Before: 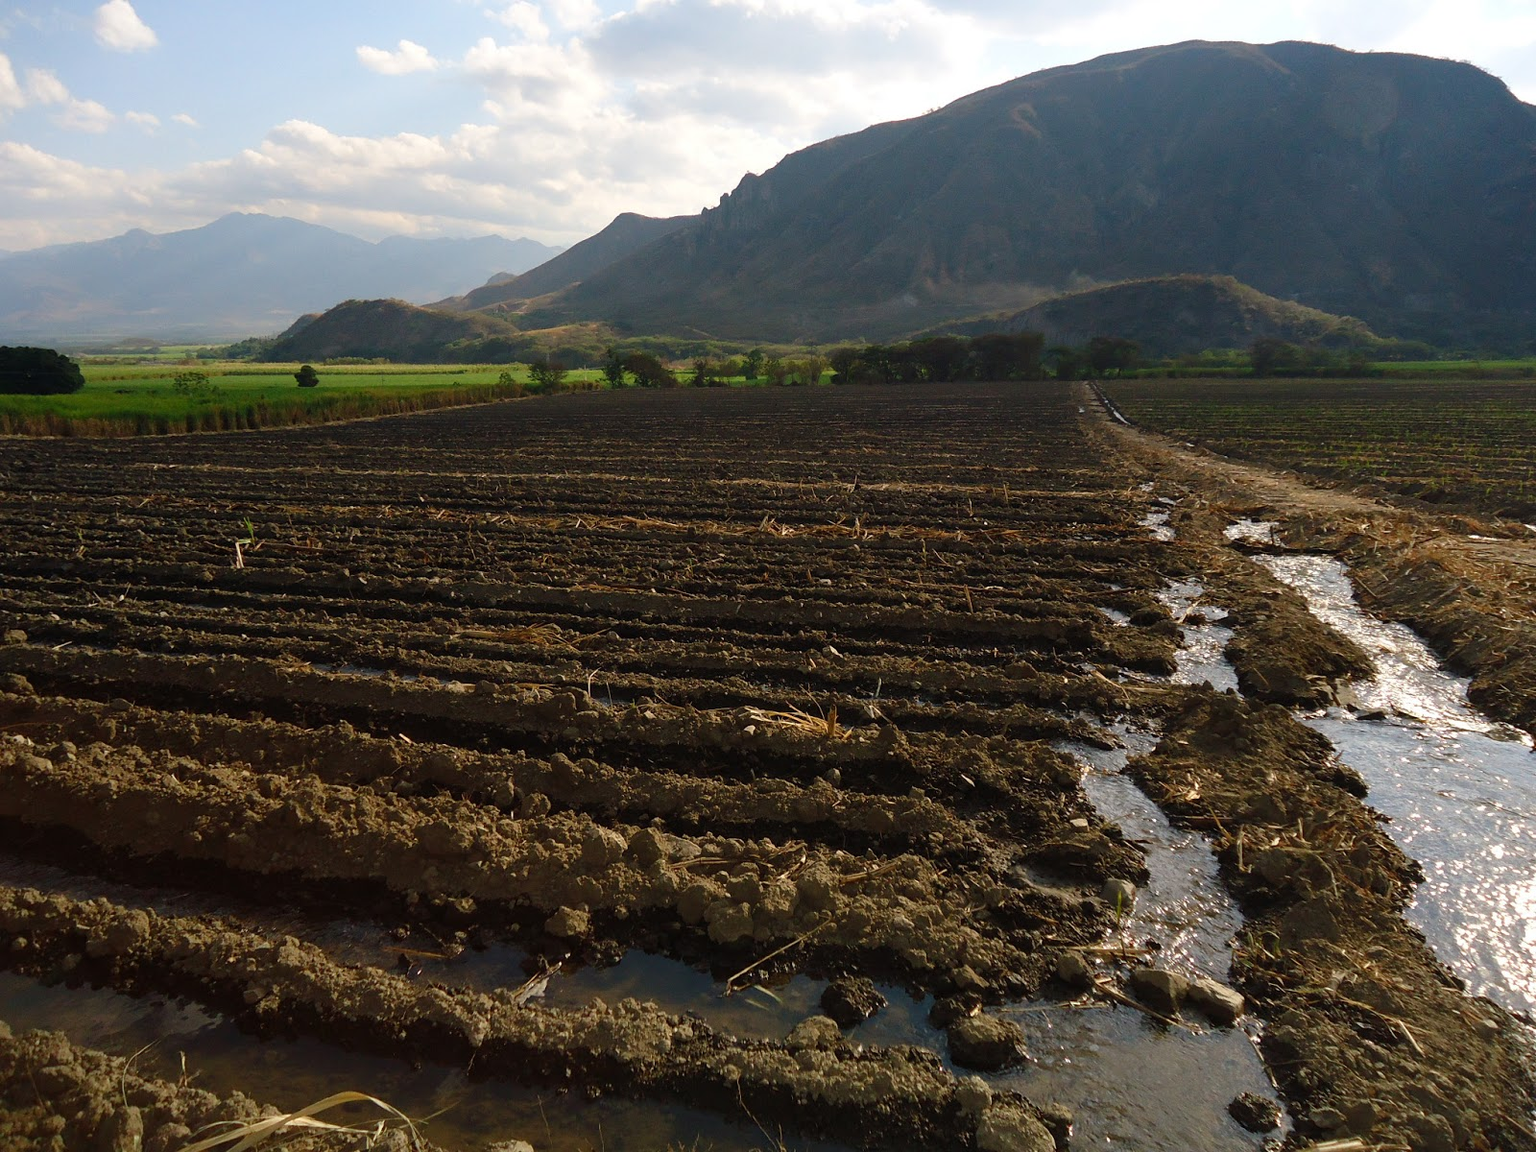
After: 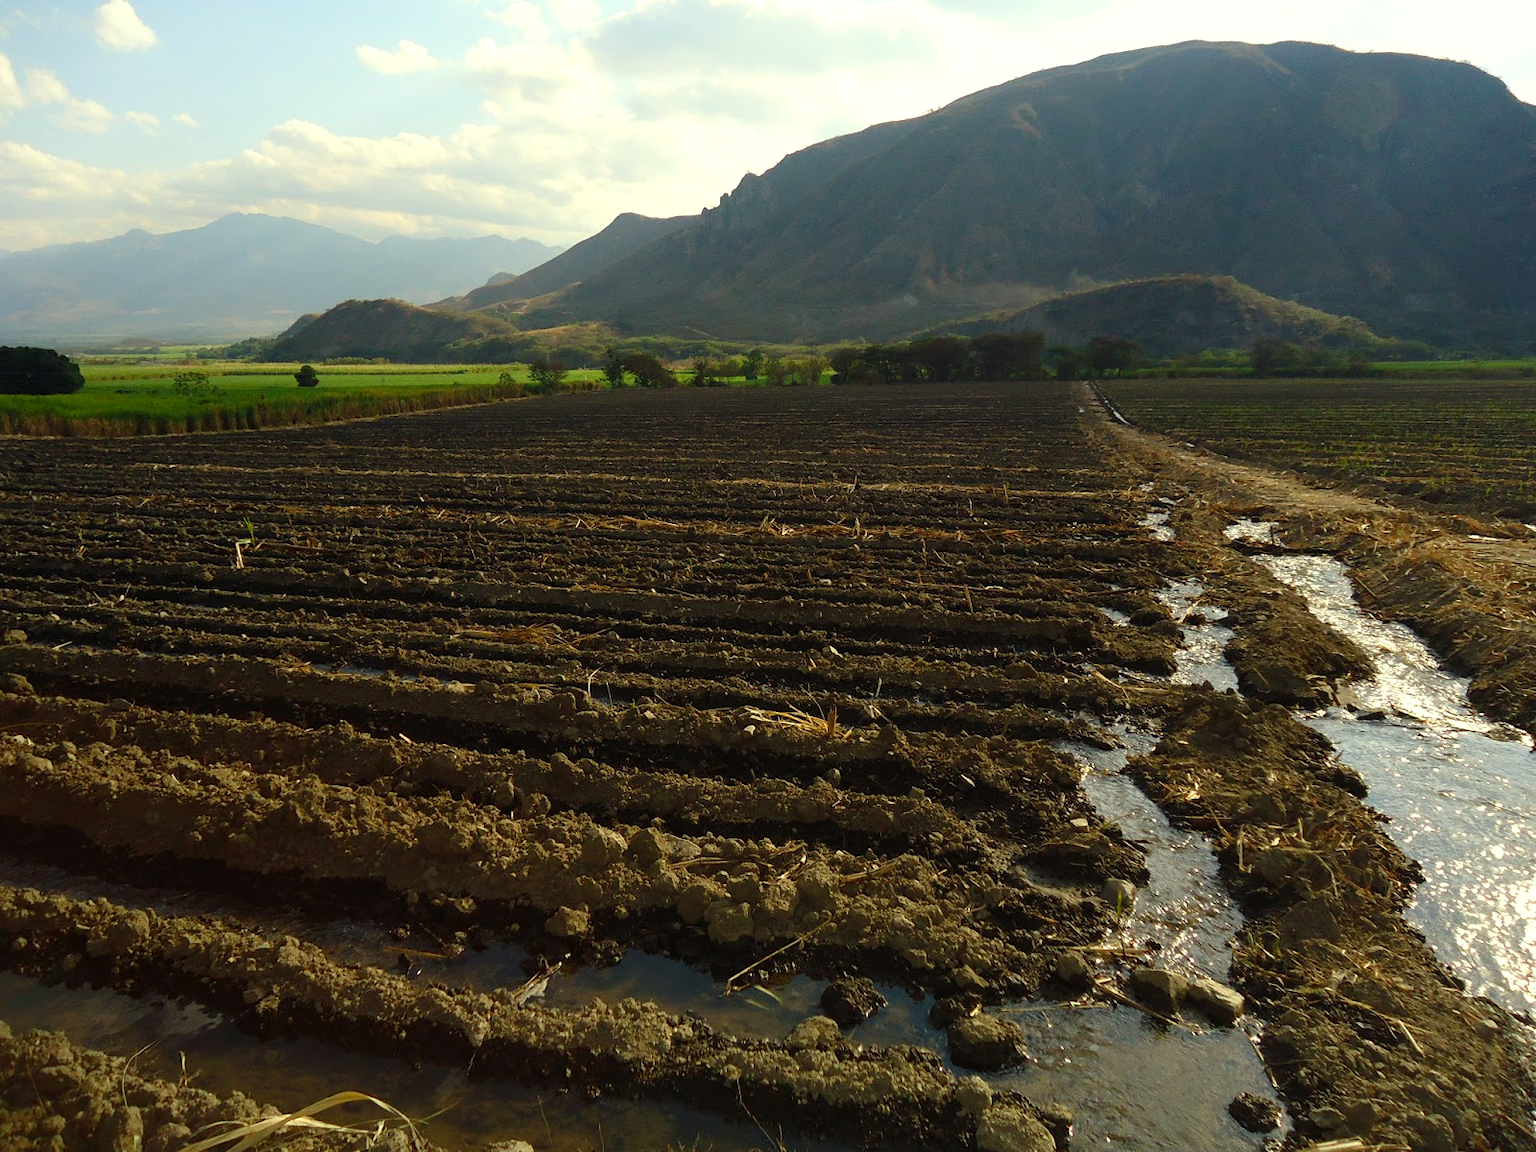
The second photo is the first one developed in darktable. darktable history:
levels: levels [0, 0.476, 0.951]
shadows and highlights: radius 93.07, shadows -14.46, white point adjustment 0.23, highlights 31.48, compress 48.23%, highlights color adjustment 52.79%, soften with gaussian
color correction: highlights a* -5.94, highlights b* 11.19
